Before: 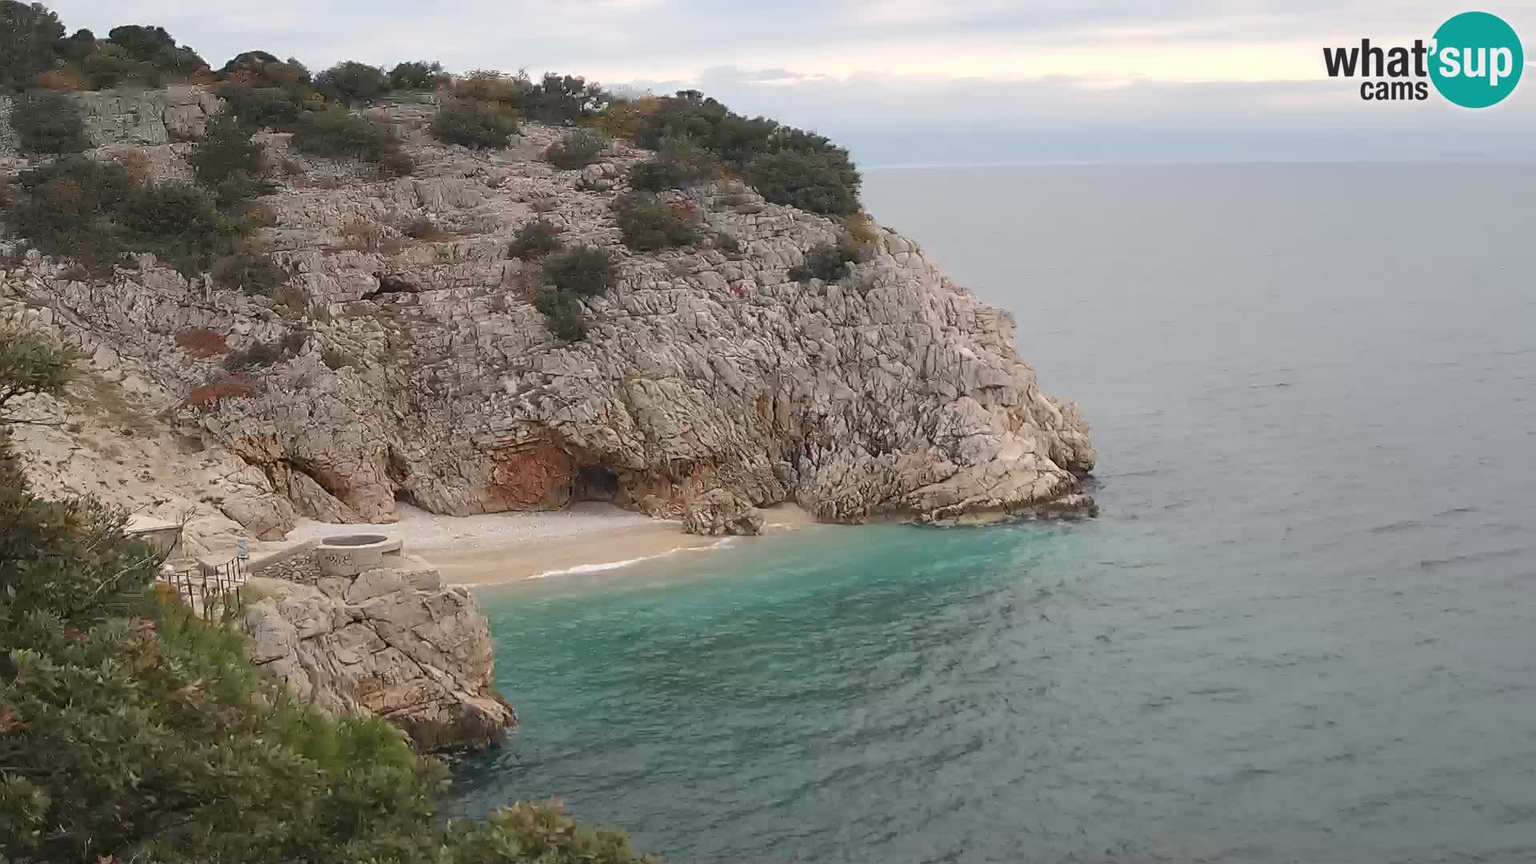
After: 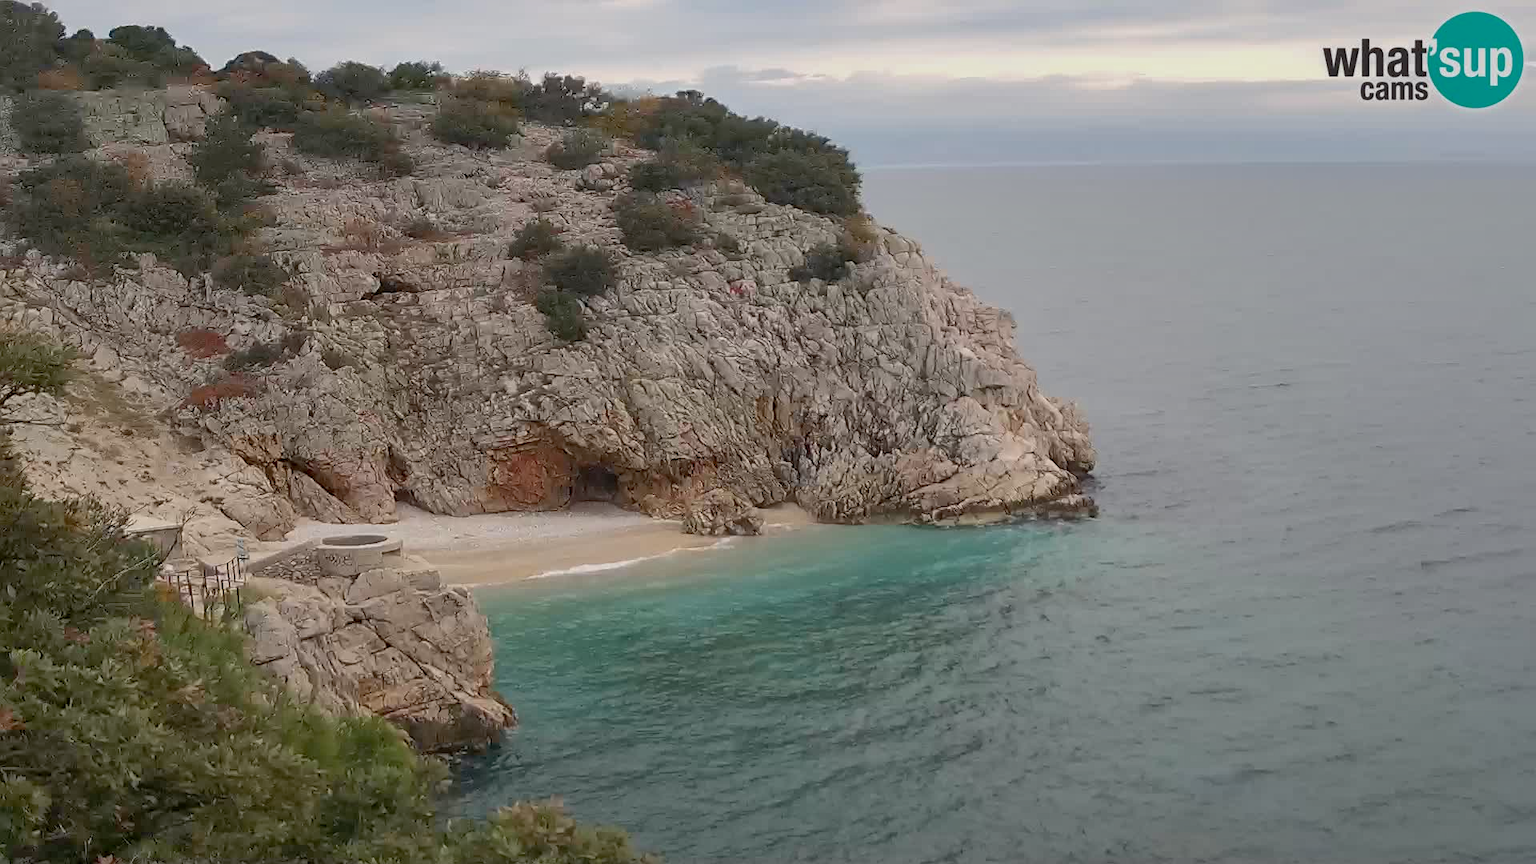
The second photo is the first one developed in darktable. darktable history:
exposure: black level correction 0.006, exposure -0.222 EV, compensate exposure bias true, compensate highlight preservation false
shadows and highlights: shadows color adjustment 99.15%, highlights color adjustment 0.466%
